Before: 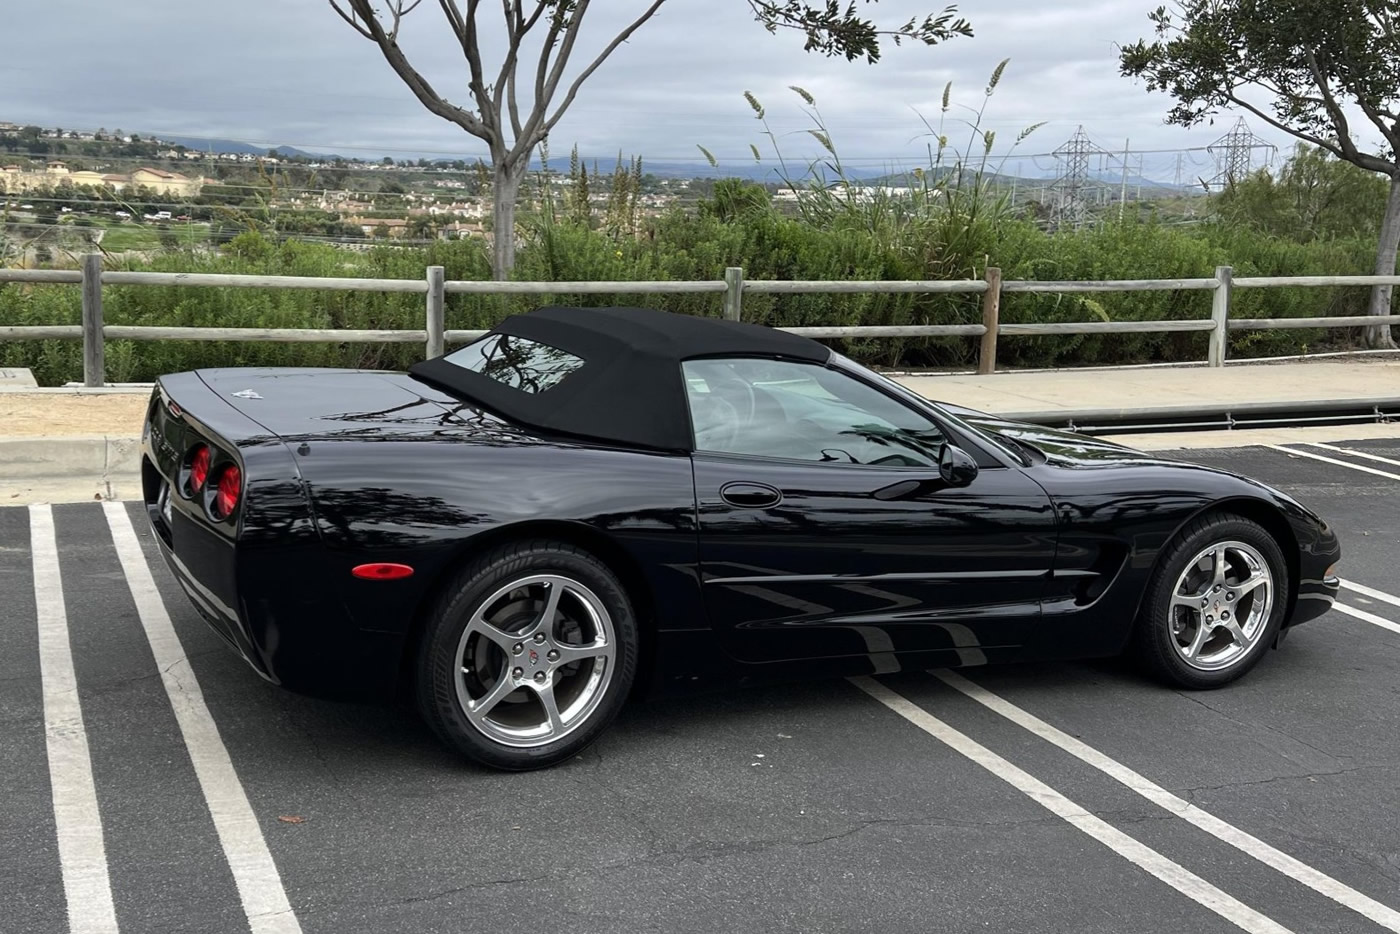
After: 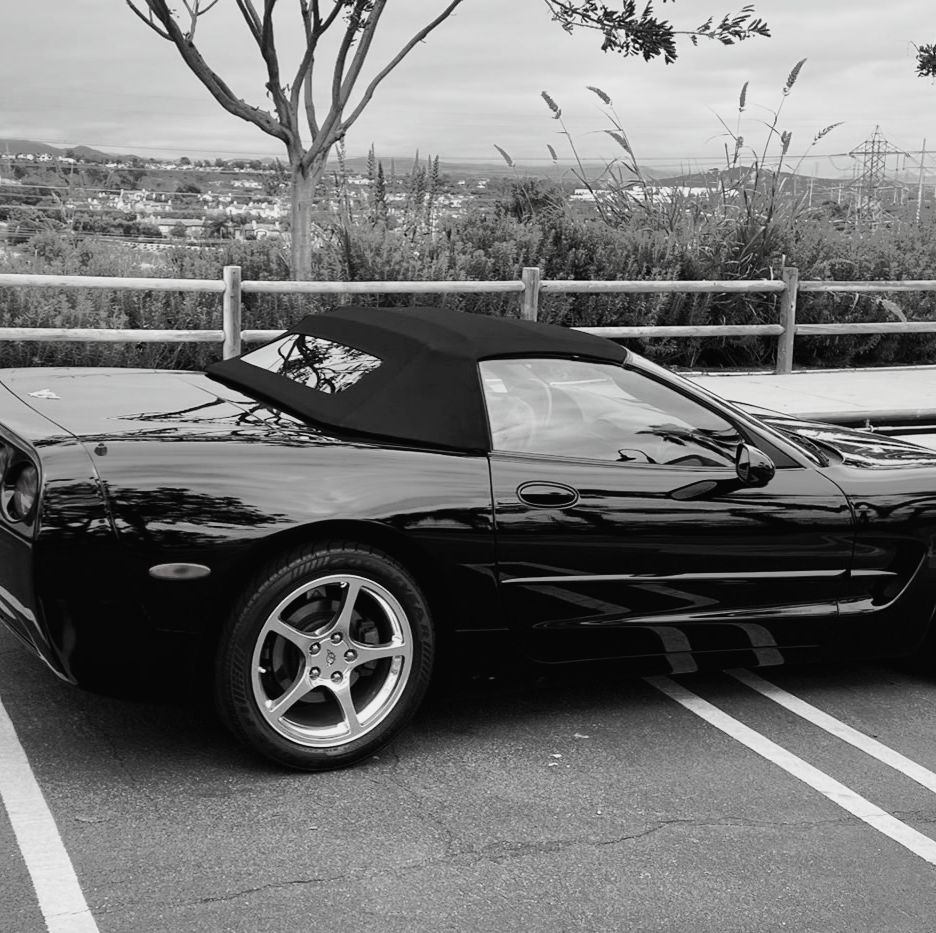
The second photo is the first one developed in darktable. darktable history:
filmic rgb: black relative exposure -7.65 EV, white relative exposure 4.56 EV, hardness 3.61, contrast 1.059, iterations of high-quality reconstruction 0
crop and rotate: left 14.501%, right 18.611%
shadows and highlights: shadows 38.33, highlights -74.54
contrast brightness saturation: contrast 0.518, brightness 0.454, saturation -0.982
